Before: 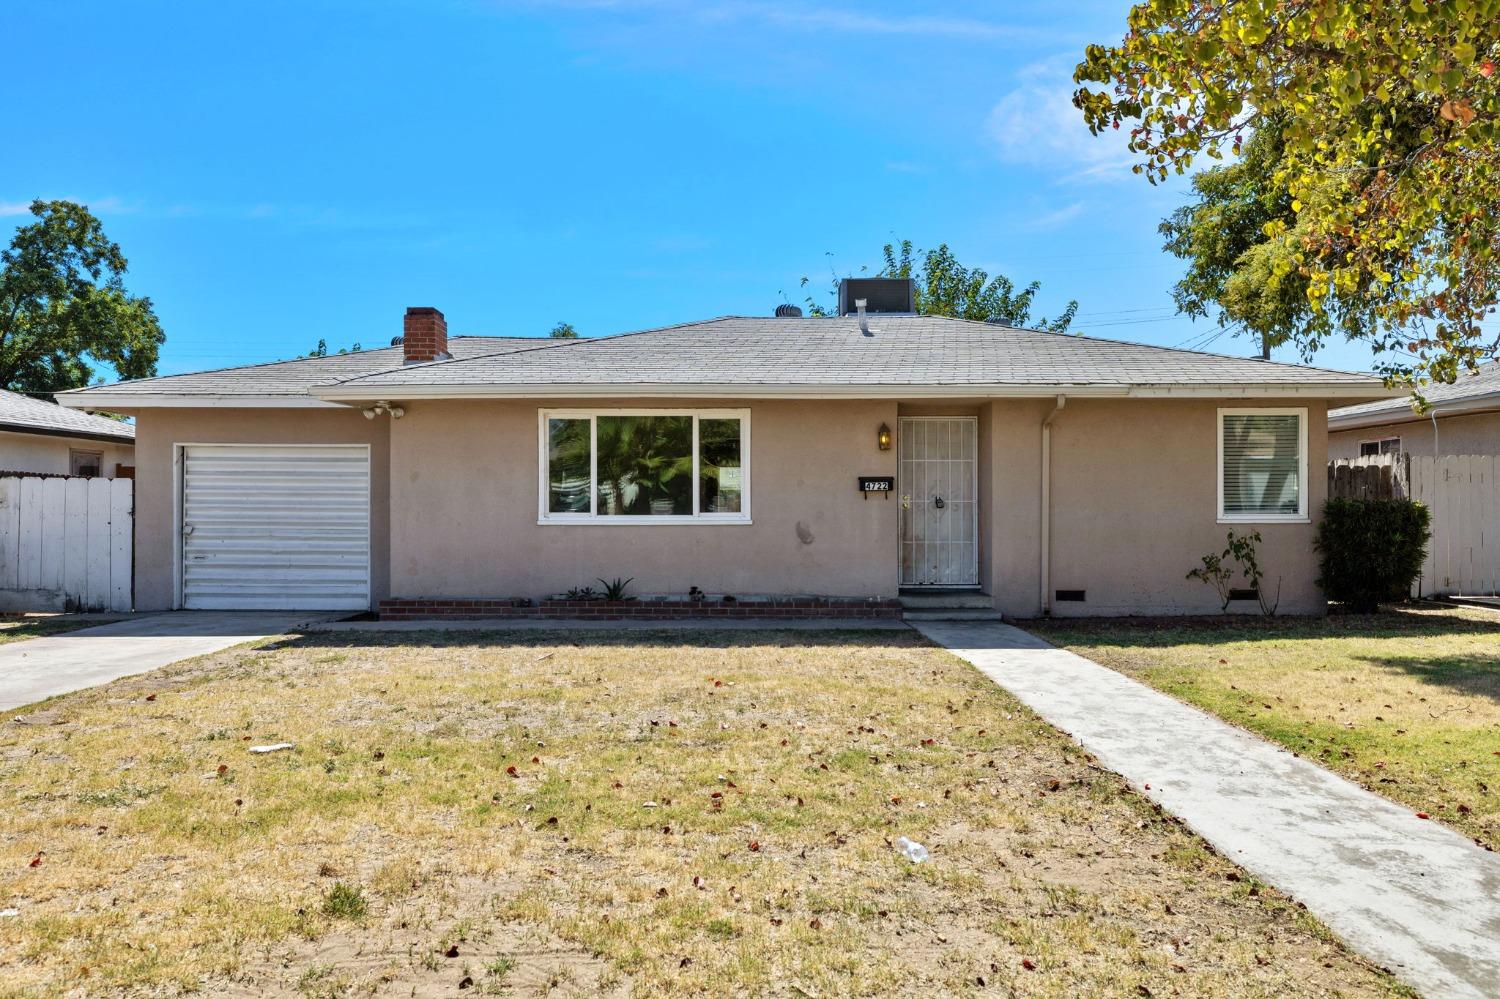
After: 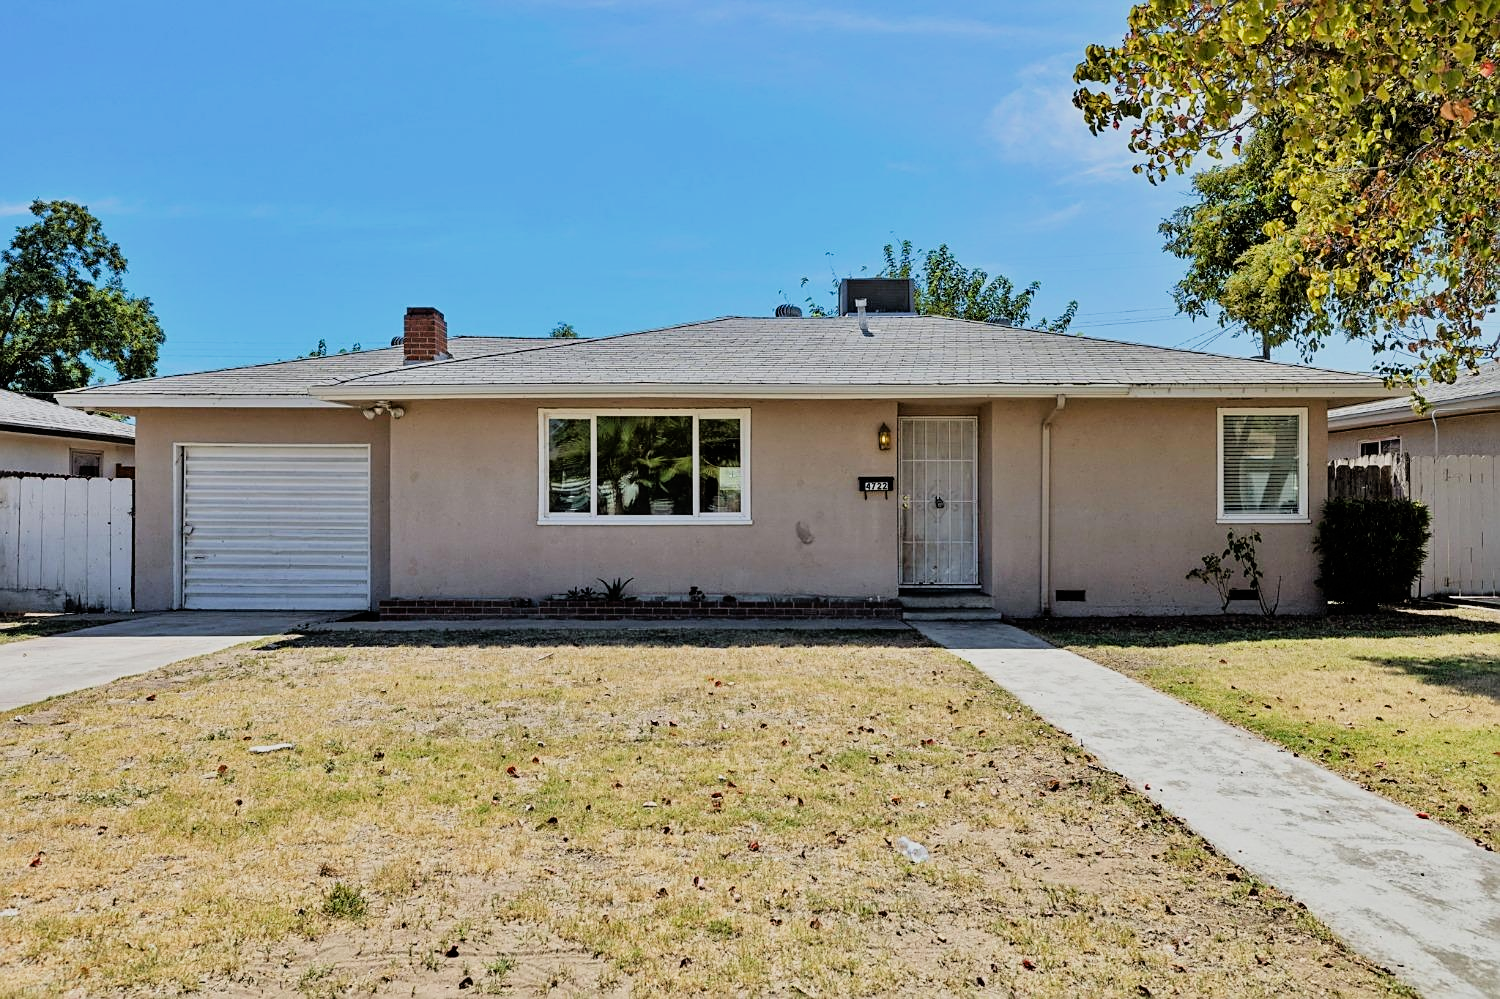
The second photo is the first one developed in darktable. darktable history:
sharpen: on, module defaults
filmic rgb: black relative exposure -7.92 EV, white relative exposure 4.13 EV, threshold 3 EV, hardness 4.02, latitude 51.22%, contrast 1.013, shadows ↔ highlights balance 5.35%, color science v5 (2021), contrast in shadows safe, contrast in highlights safe, enable highlight reconstruction true
